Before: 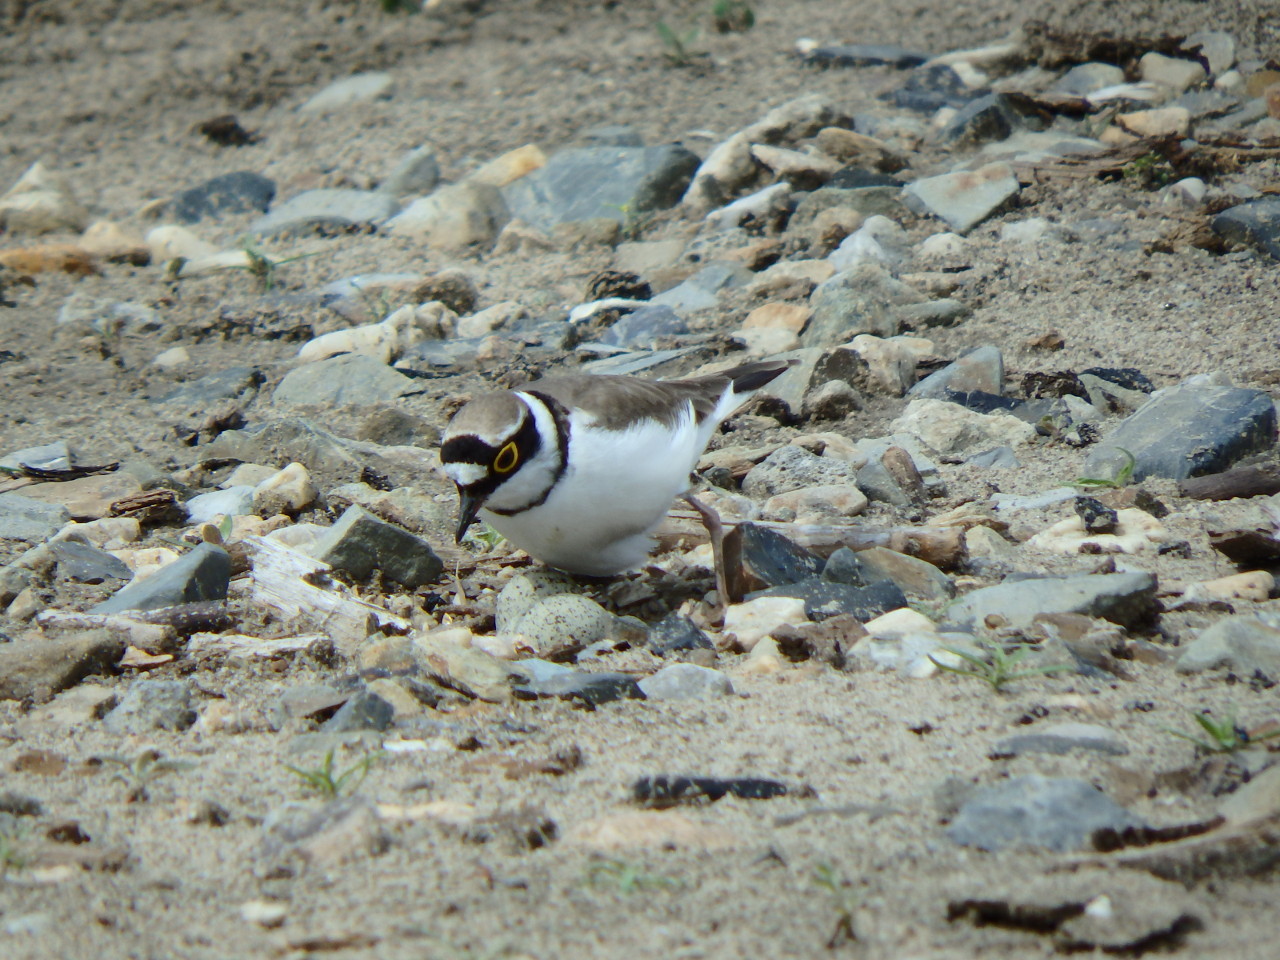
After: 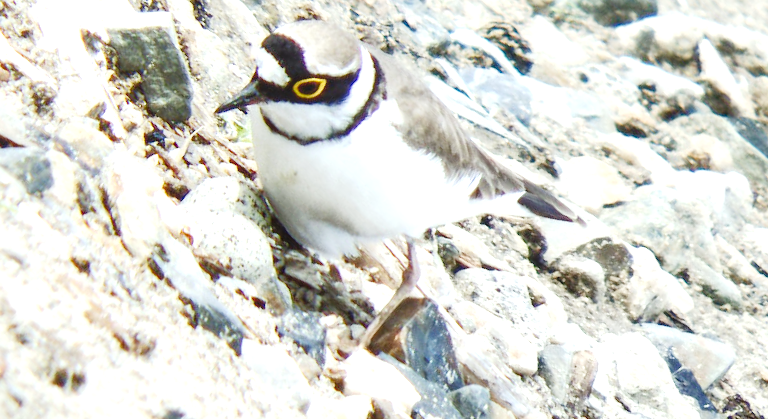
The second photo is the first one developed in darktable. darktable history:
exposure: black level correction 0, exposure 1.668 EV, compensate highlight preservation false
local contrast: on, module defaults
crop and rotate: angle -44.81°, top 16.3%, right 0.959%, bottom 11.619%
tone curve: curves: ch0 [(0, 0.037) (0.045, 0.055) (0.155, 0.138) (0.29, 0.325) (0.428, 0.513) (0.604, 0.71) (0.824, 0.882) (1, 0.965)]; ch1 [(0, 0) (0.339, 0.334) (0.445, 0.419) (0.476, 0.454) (0.498, 0.498) (0.53, 0.515) (0.557, 0.556) (0.609, 0.649) (0.716, 0.746) (1, 1)]; ch2 [(0, 0) (0.327, 0.318) (0.417, 0.426) (0.46, 0.453) (0.502, 0.5) (0.526, 0.52) (0.554, 0.541) (0.626, 0.65) (0.749, 0.746) (1, 1)], preserve colors none
